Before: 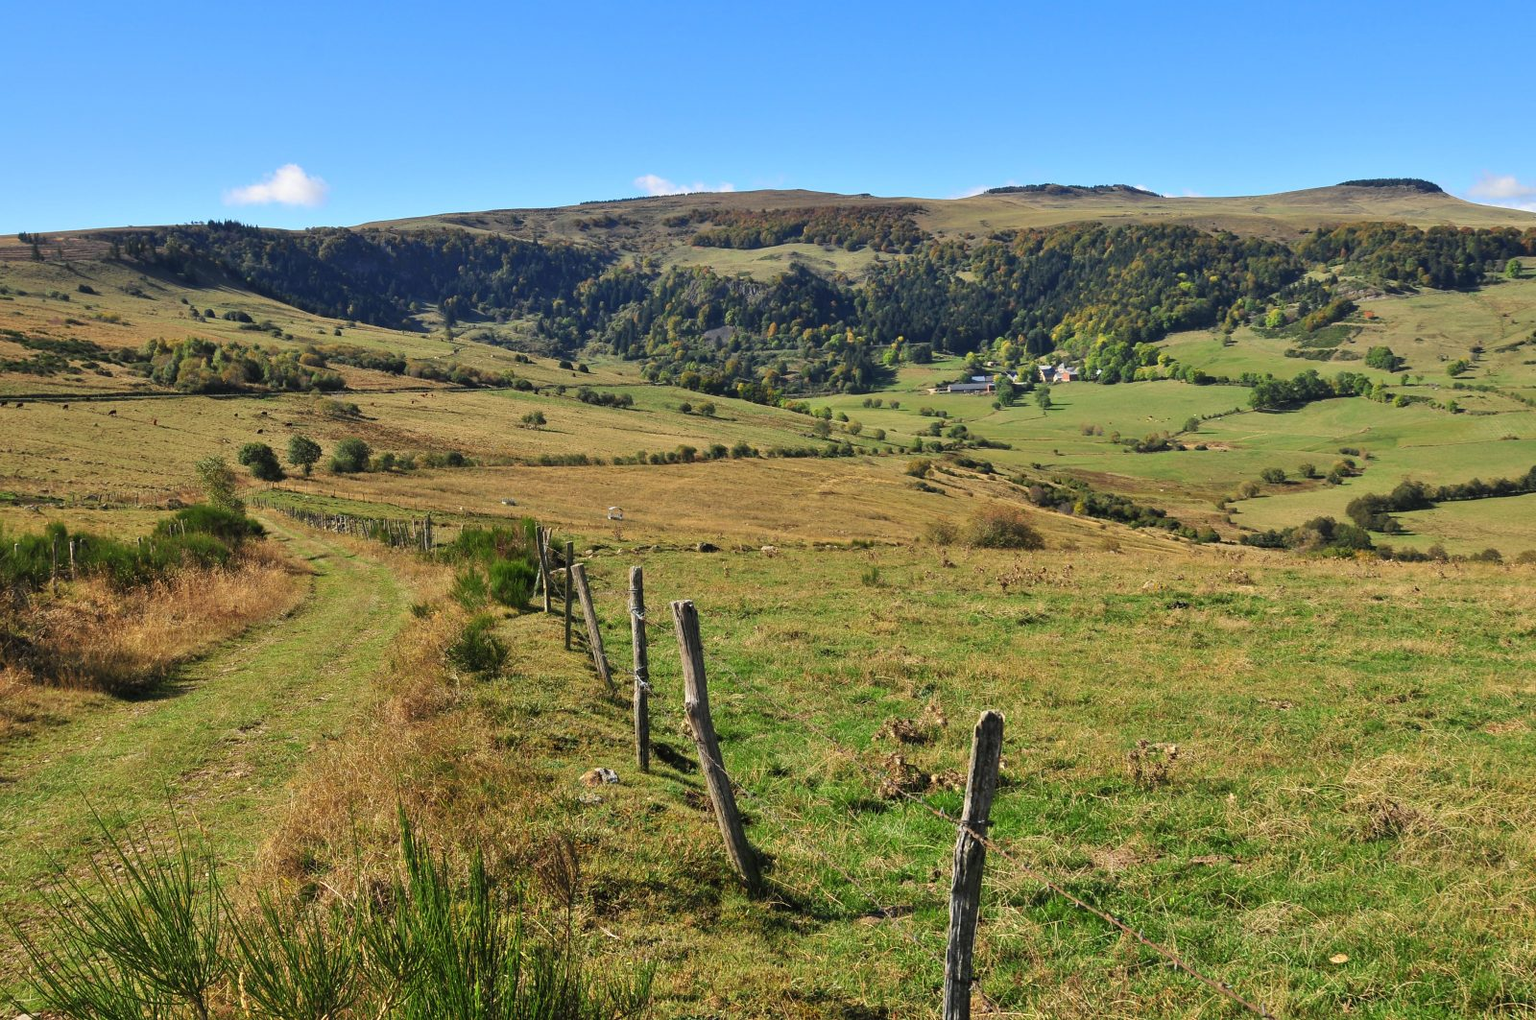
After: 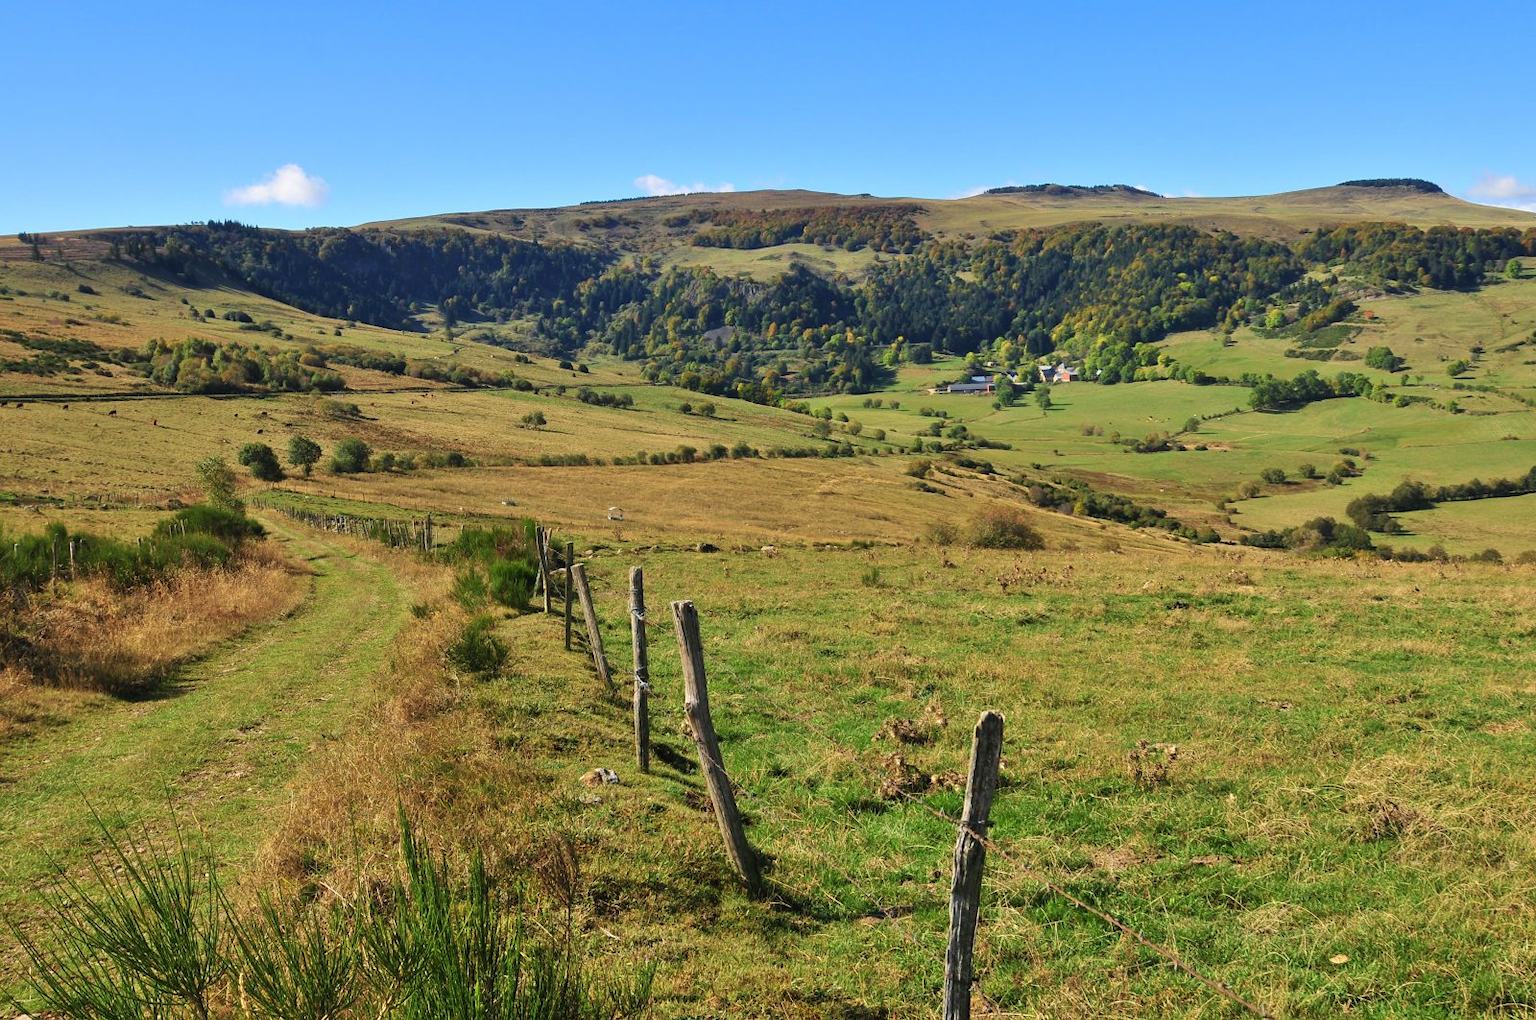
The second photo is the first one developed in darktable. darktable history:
velvia: on, module defaults
